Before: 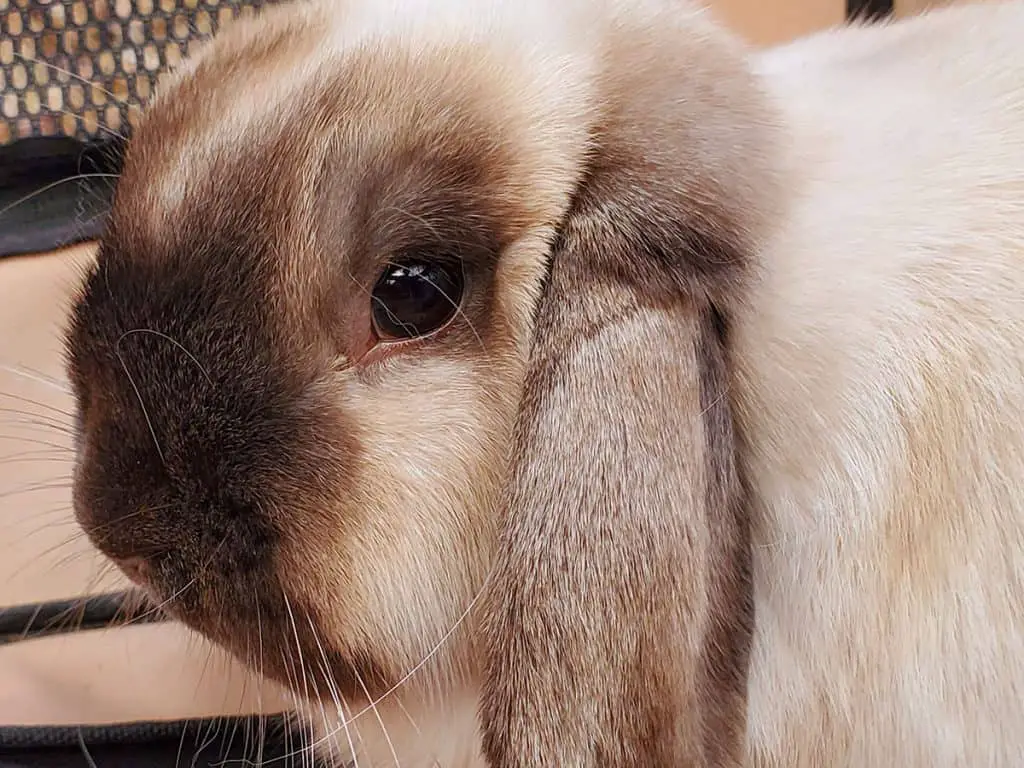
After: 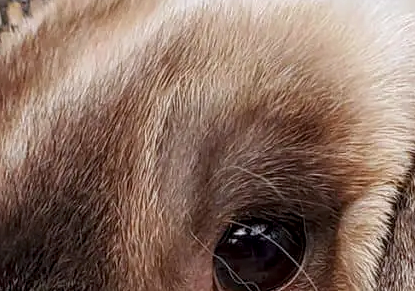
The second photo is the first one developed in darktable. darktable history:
white balance: red 0.982, blue 1.018
crop: left 15.452%, top 5.459%, right 43.956%, bottom 56.62%
local contrast: on, module defaults
